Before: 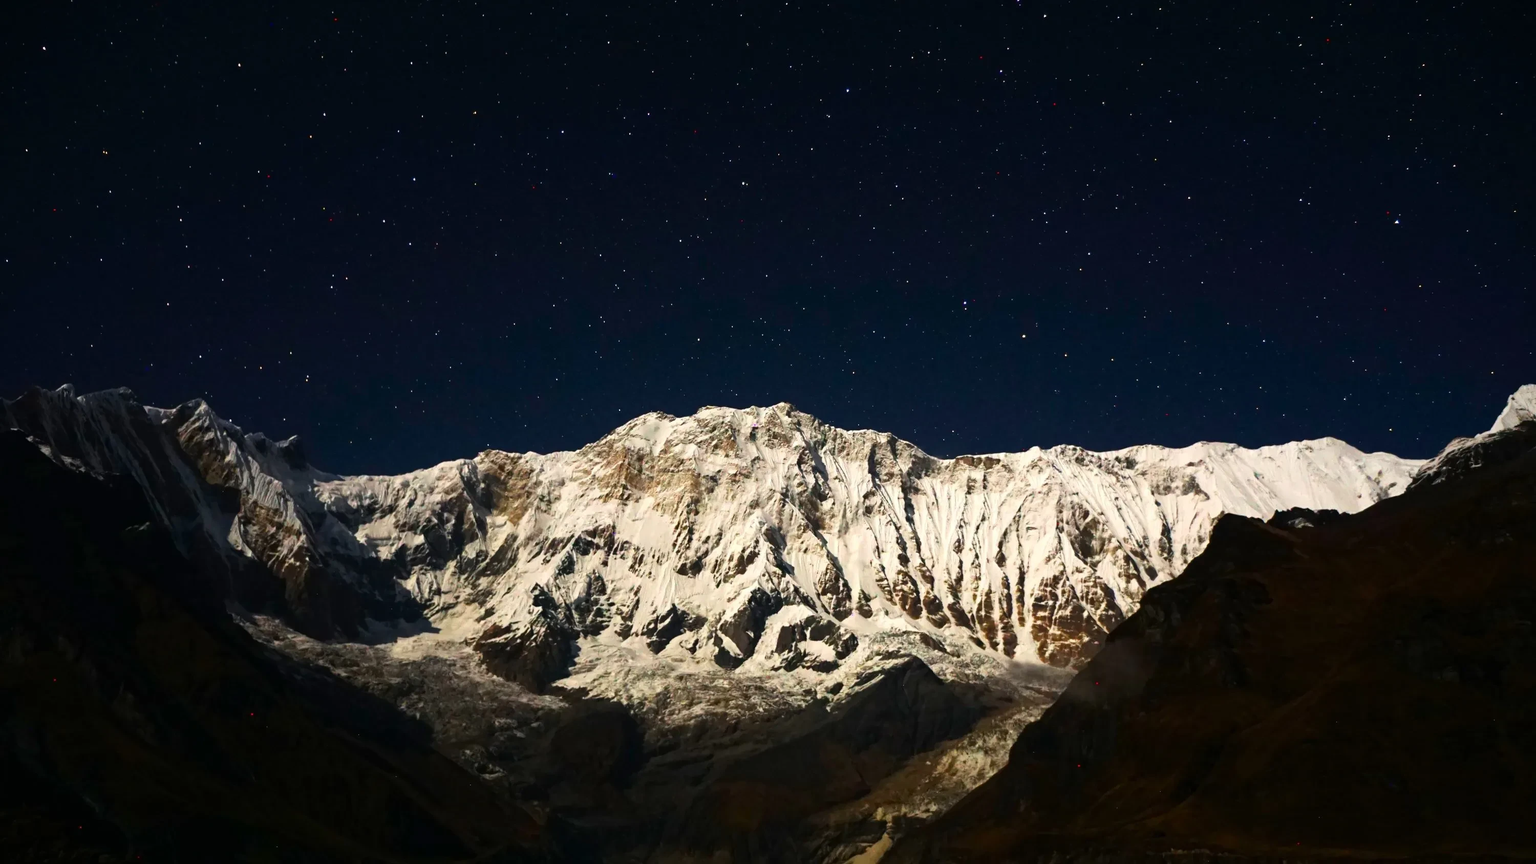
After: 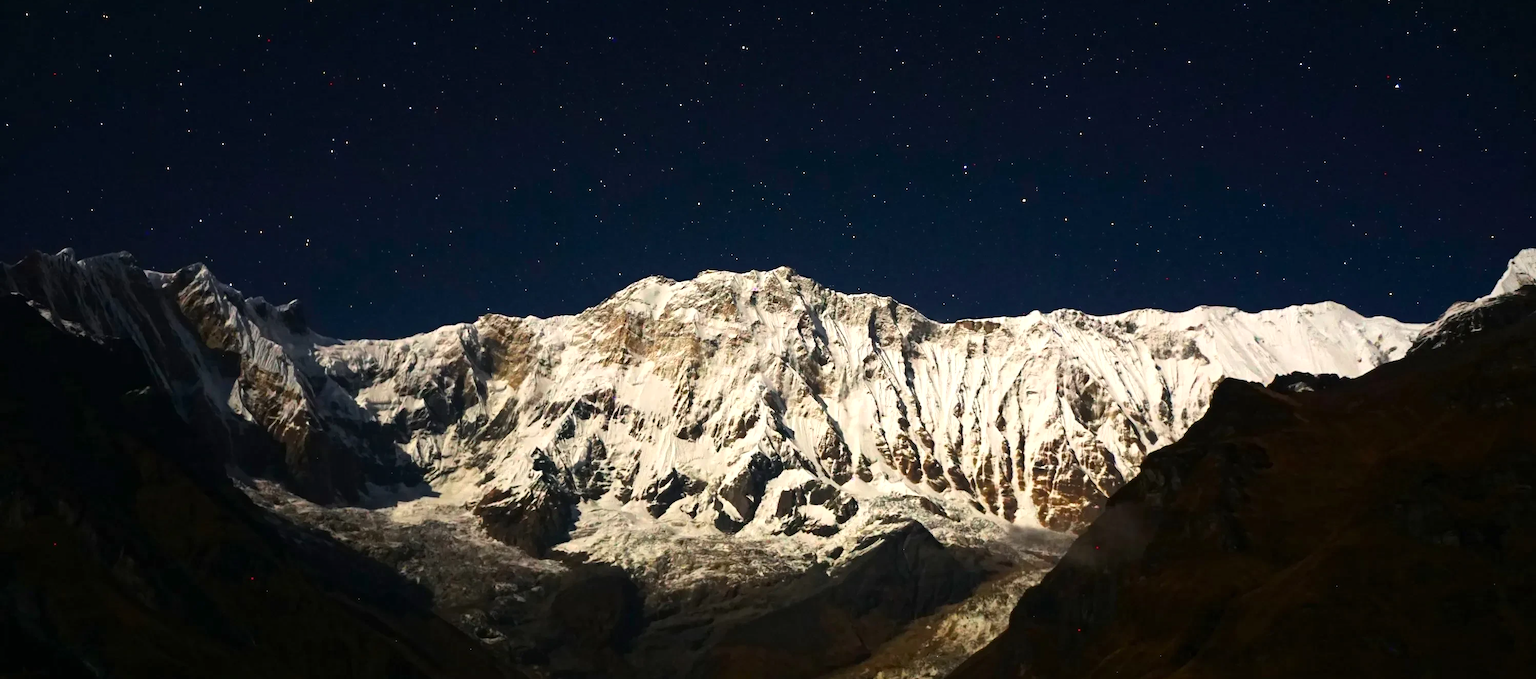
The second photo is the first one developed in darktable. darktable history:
crop and rotate: top 15.774%, bottom 5.506%
exposure: exposure 0.2 EV, compensate highlight preservation false
